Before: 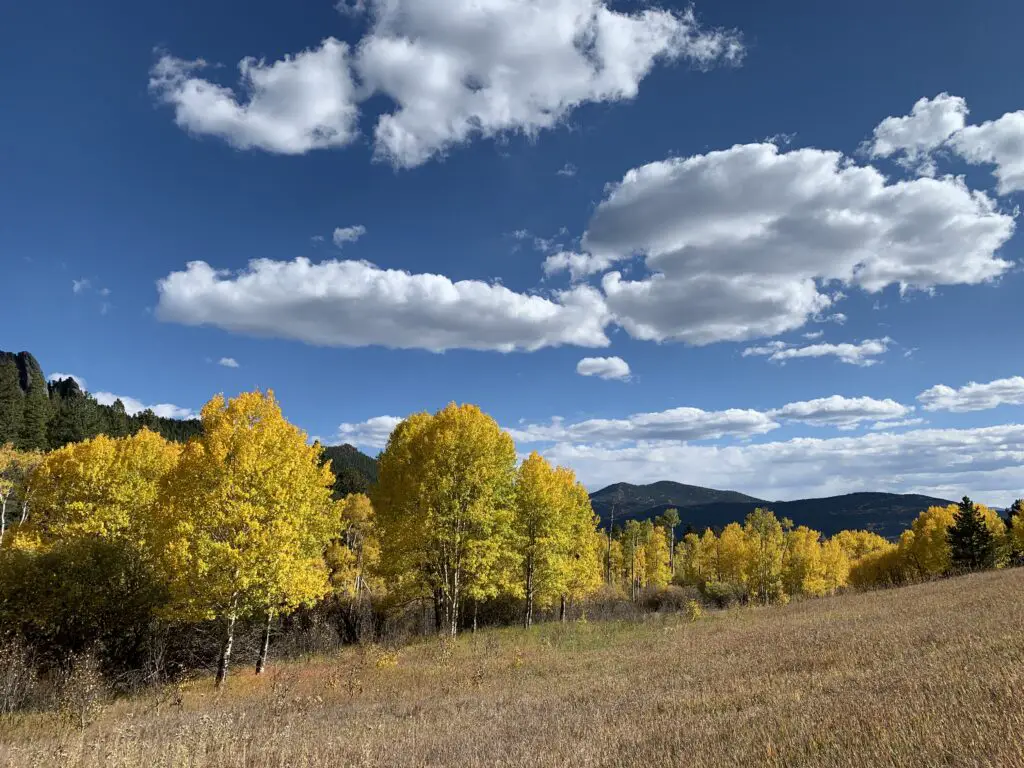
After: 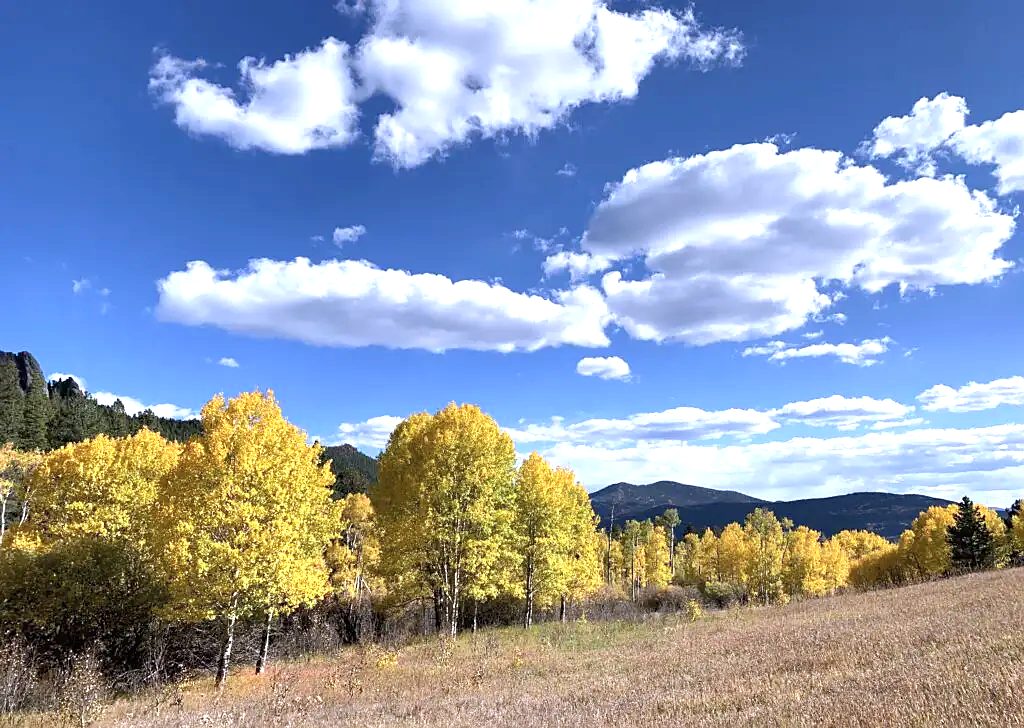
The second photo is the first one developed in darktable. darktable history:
sharpen: radius 1.501, amount 0.392, threshold 1.415
exposure: black level correction 0, exposure 0.892 EV, compensate highlight preservation false
tone equalizer: -8 EV -0.569 EV, edges refinement/feathering 500, mask exposure compensation -1.57 EV, preserve details no
color calibration: gray › normalize channels true, illuminant custom, x 0.363, y 0.384, temperature 4522.67 K, gamut compression 0.01
crop and rotate: top 0.011%, bottom 5.161%
